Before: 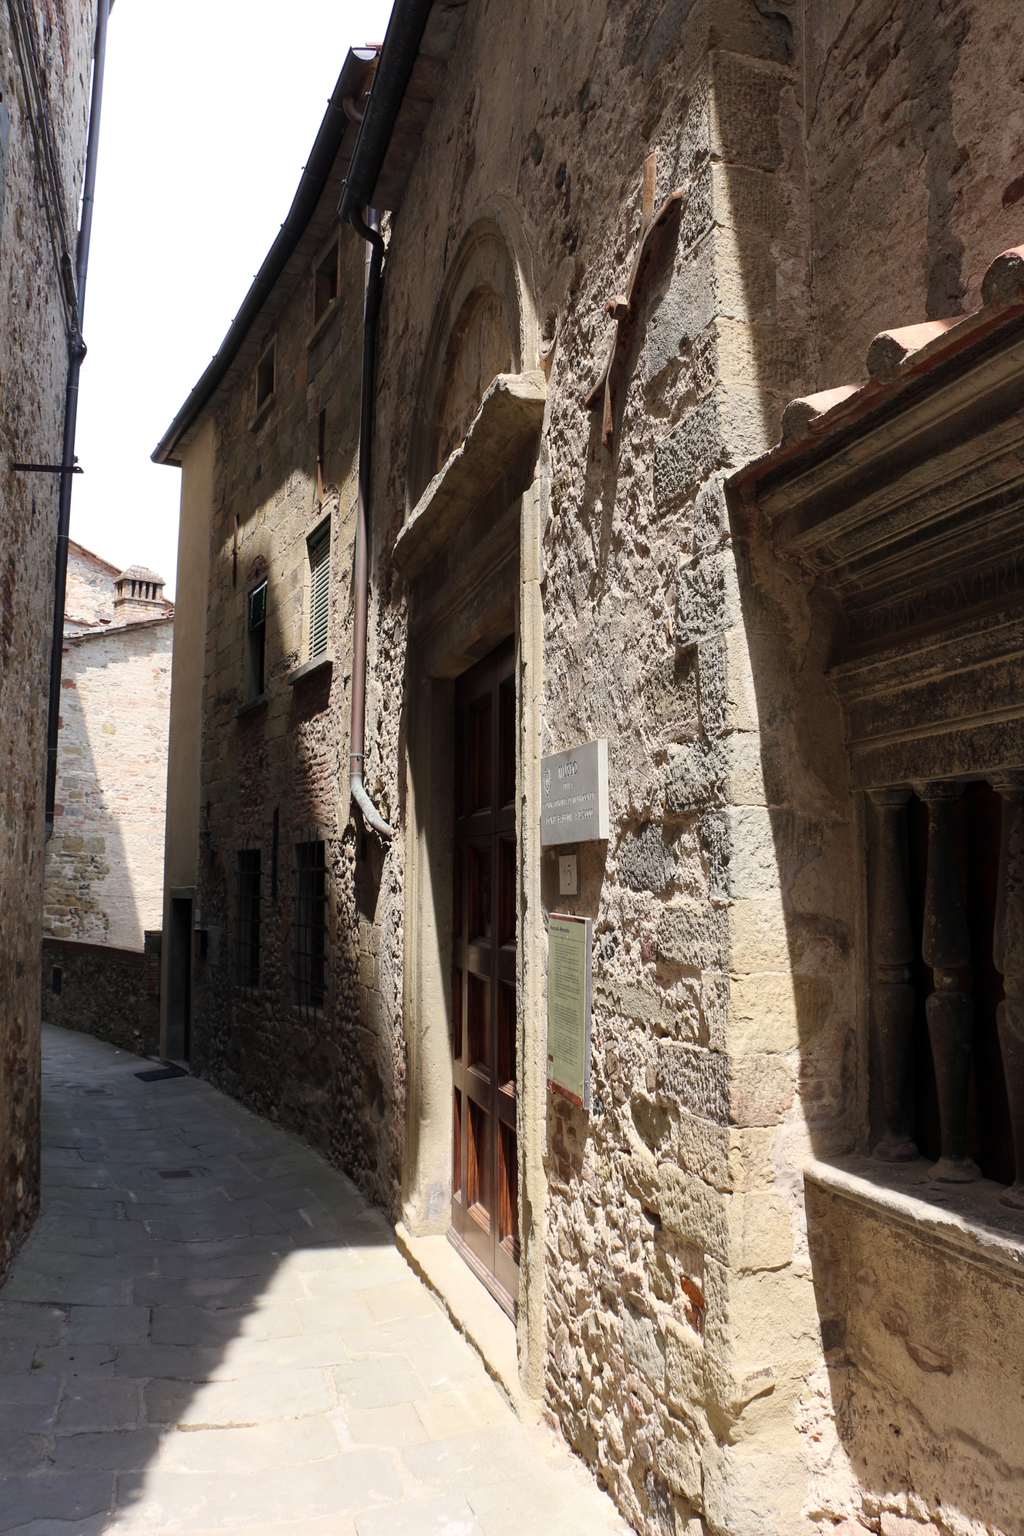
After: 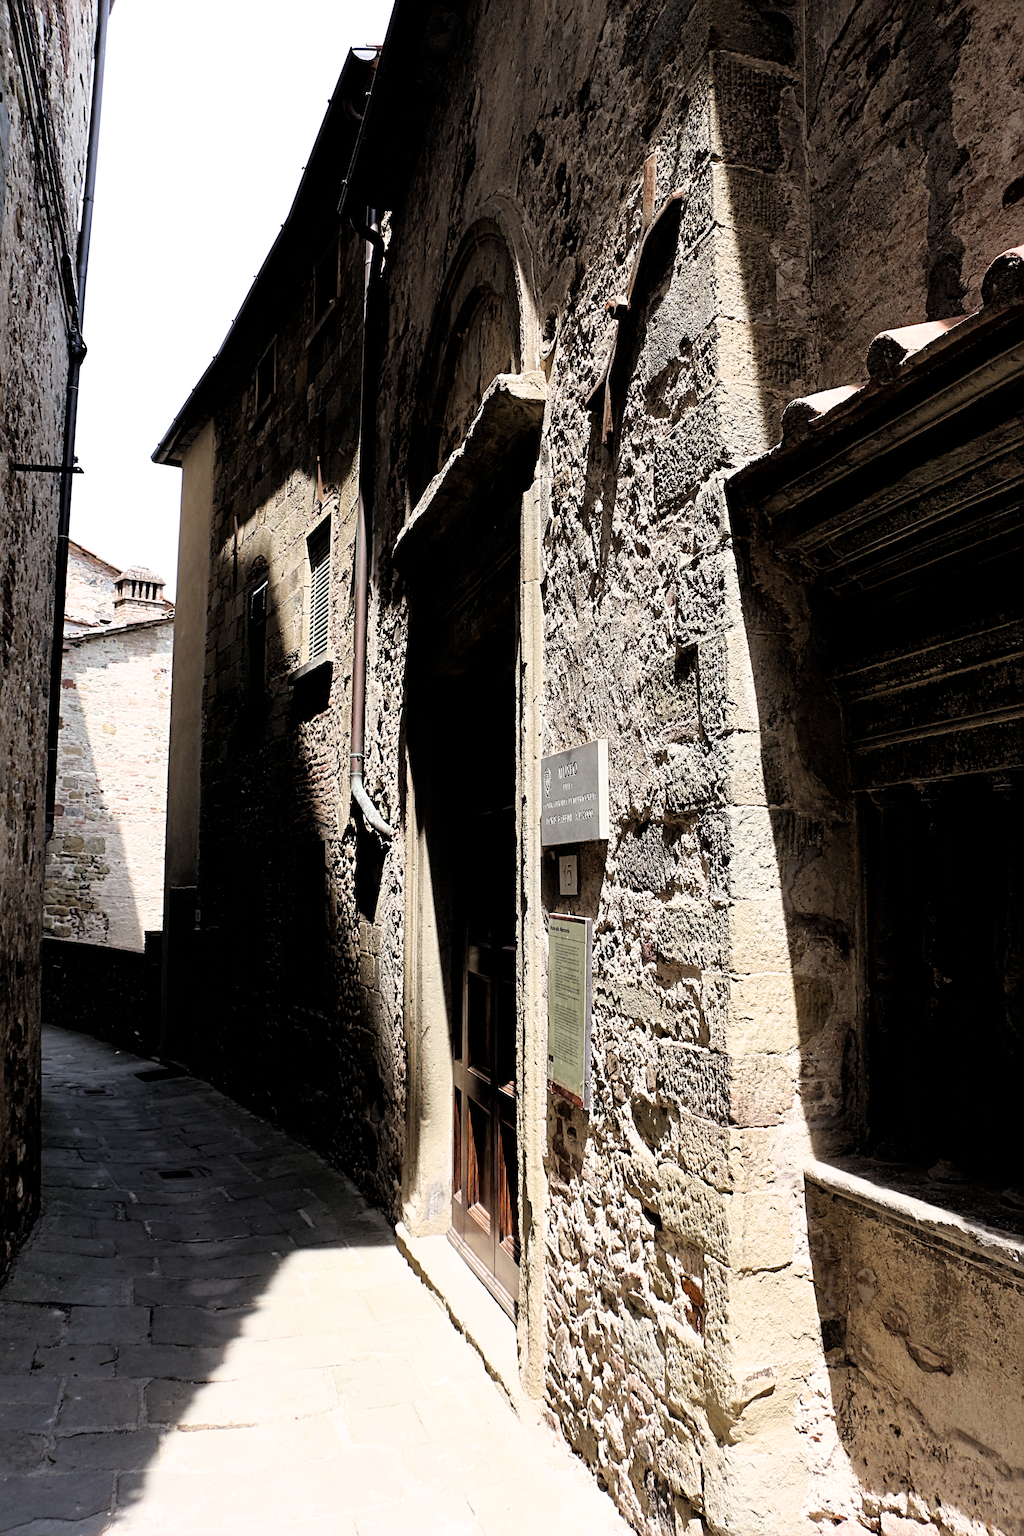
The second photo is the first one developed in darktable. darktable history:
sharpen: radius 3.96
filmic rgb: black relative exposure -3.66 EV, white relative exposure 2.43 EV, hardness 3.28
